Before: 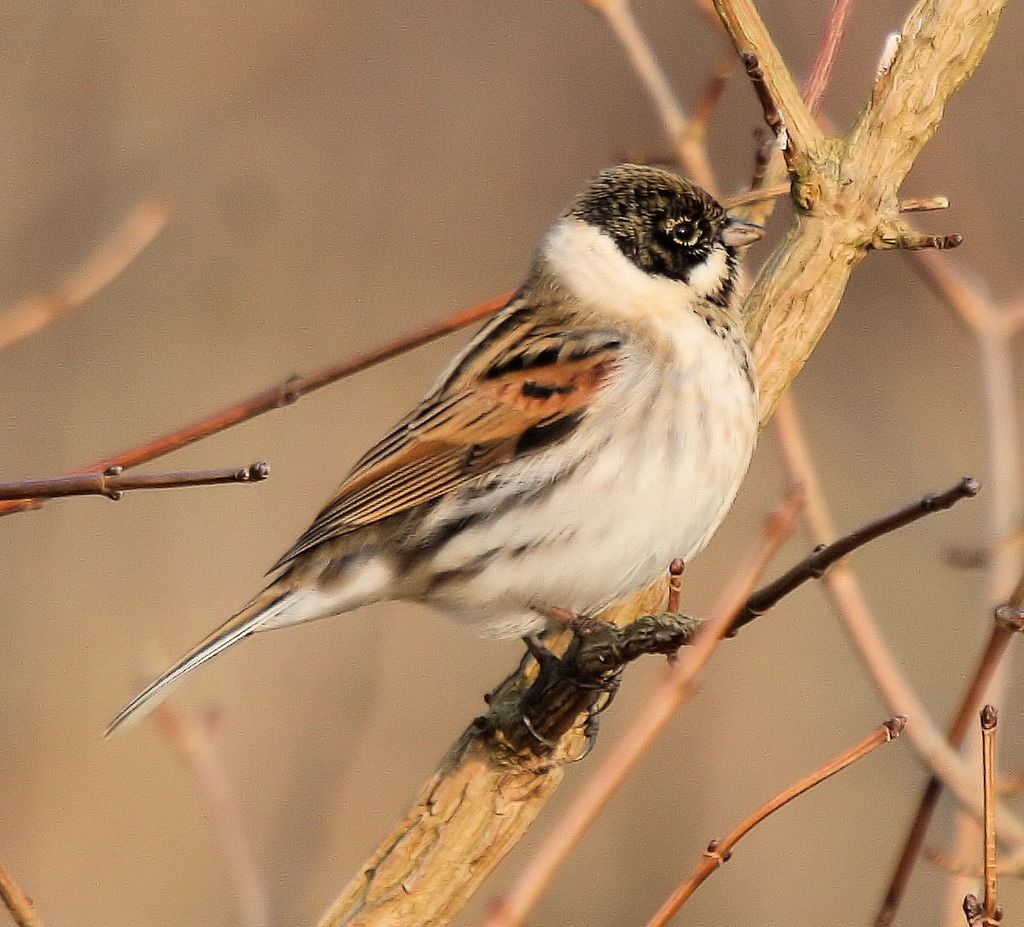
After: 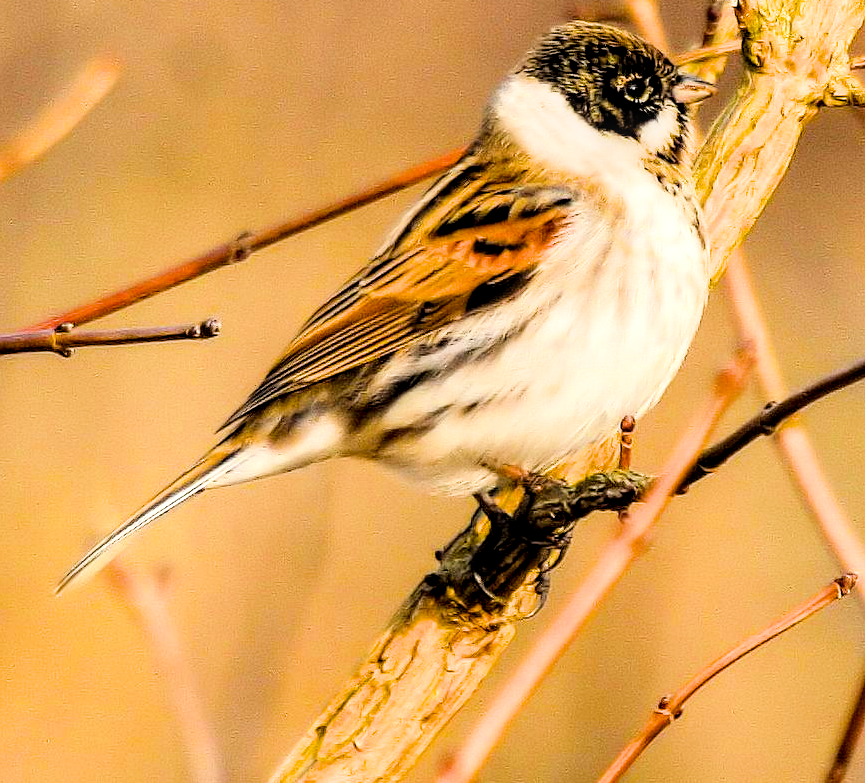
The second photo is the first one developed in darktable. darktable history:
filmic rgb: black relative exposure -5 EV, hardness 2.88, contrast 1.3
crop and rotate: left 4.842%, top 15.51%, right 10.668%
local contrast: detail 144%
color balance rgb: linear chroma grading › global chroma 10%, perceptual saturation grading › global saturation 40%, perceptual brilliance grading › global brilliance 30%, global vibrance 20%
